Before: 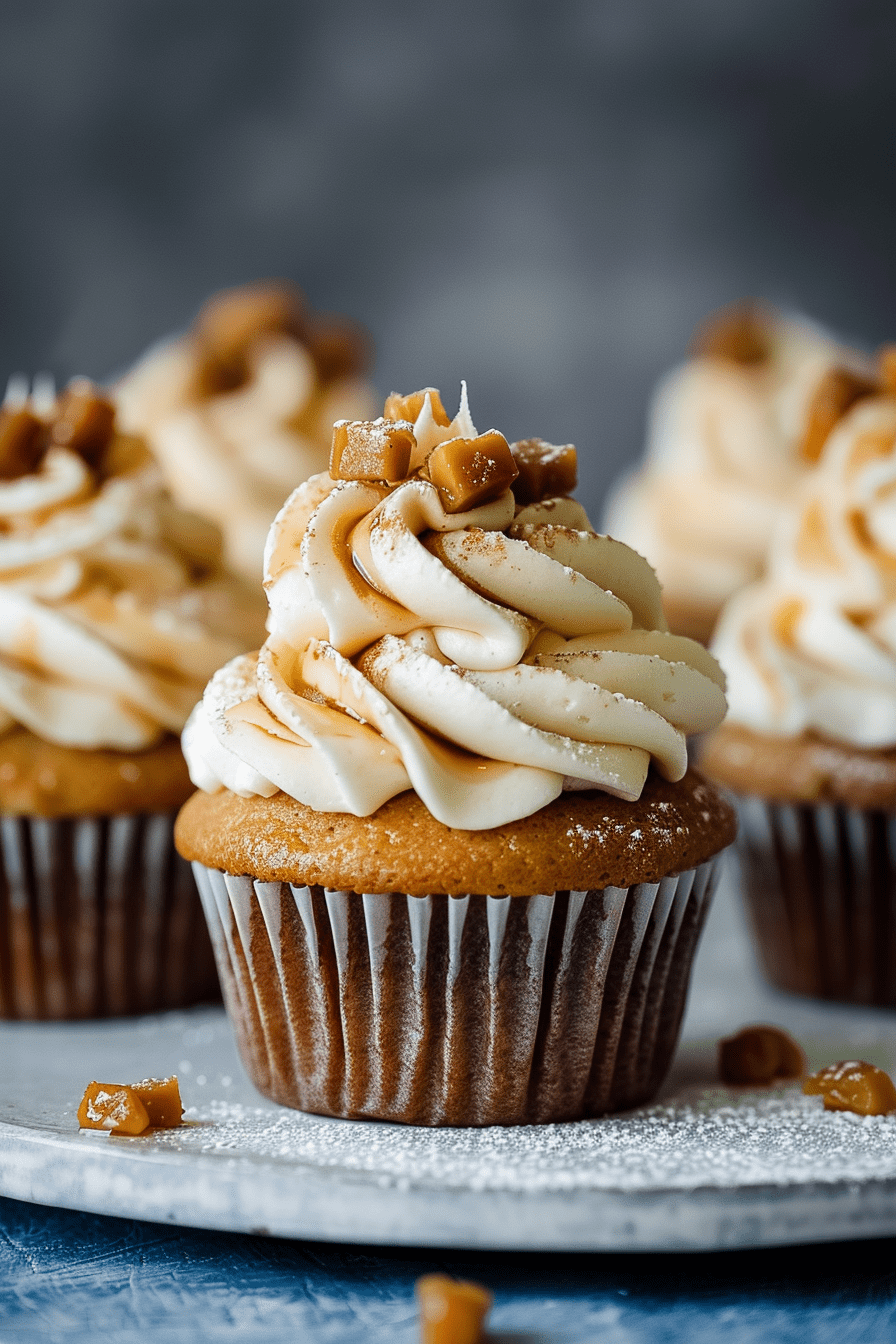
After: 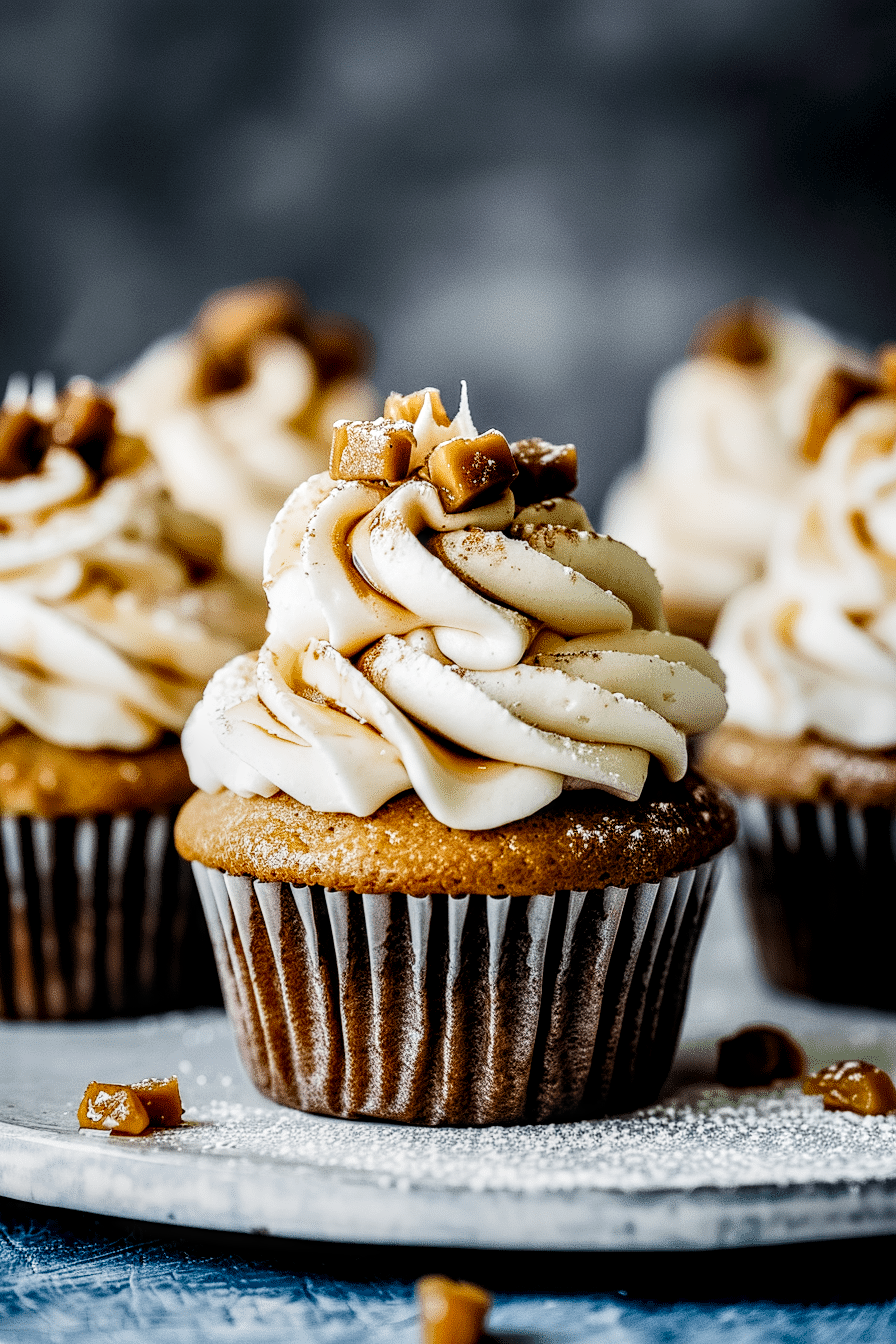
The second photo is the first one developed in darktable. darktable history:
local contrast: highlights 24%, detail 150%
contrast brightness saturation: contrast 0.241, brightness 0.092
filmic rgb: black relative exposure -4.94 EV, white relative exposure 2.83 EV, hardness 3.72, preserve chrominance no, color science v5 (2021), contrast in shadows safe, contrast in highlights safe
